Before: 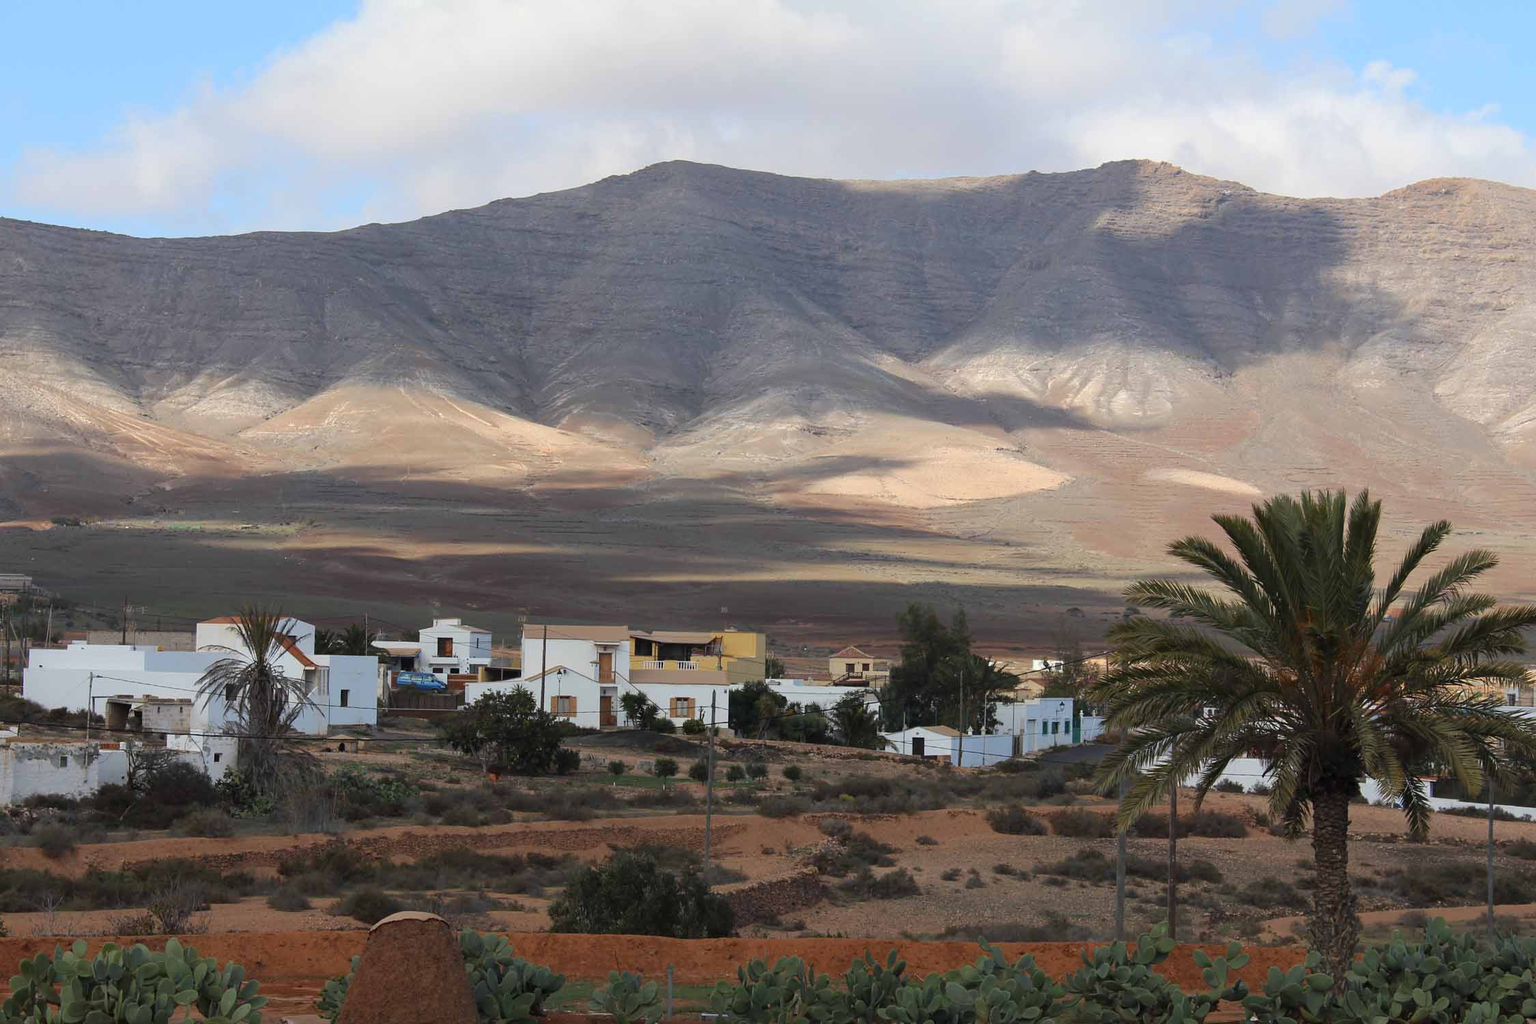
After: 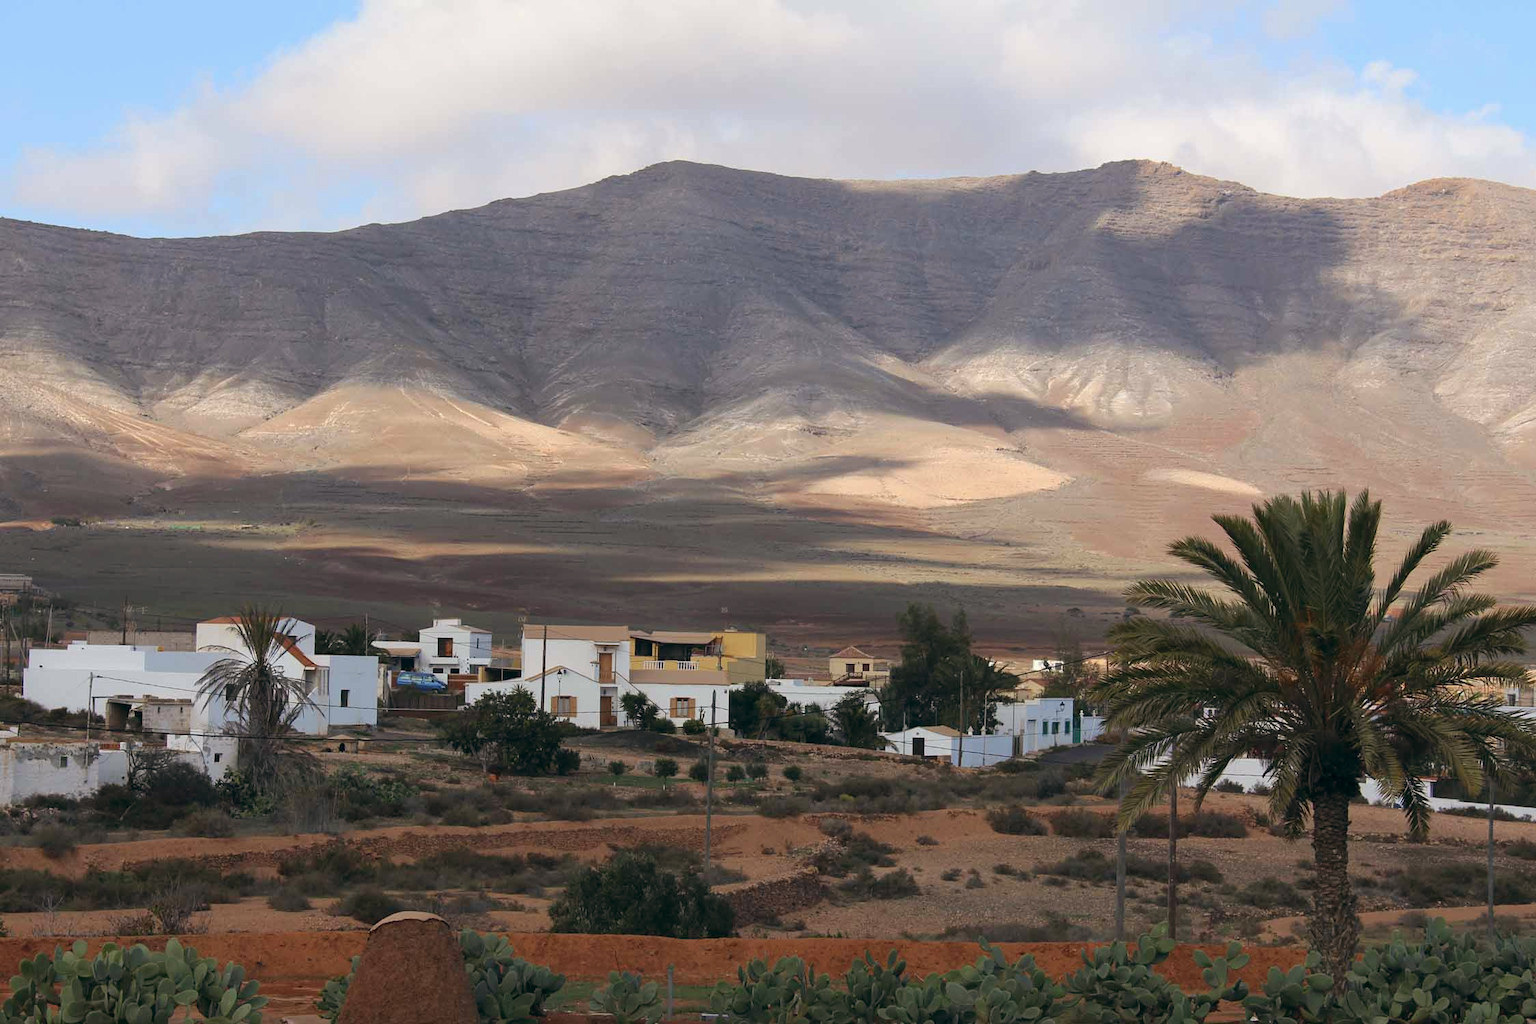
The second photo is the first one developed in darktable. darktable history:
exposure: exposure 0 EV, compensate highlight preservation false
color balance: lift [1, 0.998, 1.001, 1.002], gamma [1, 1.02, 1, 0.98], gain [1, 1.02, 1.003, 0.98]
